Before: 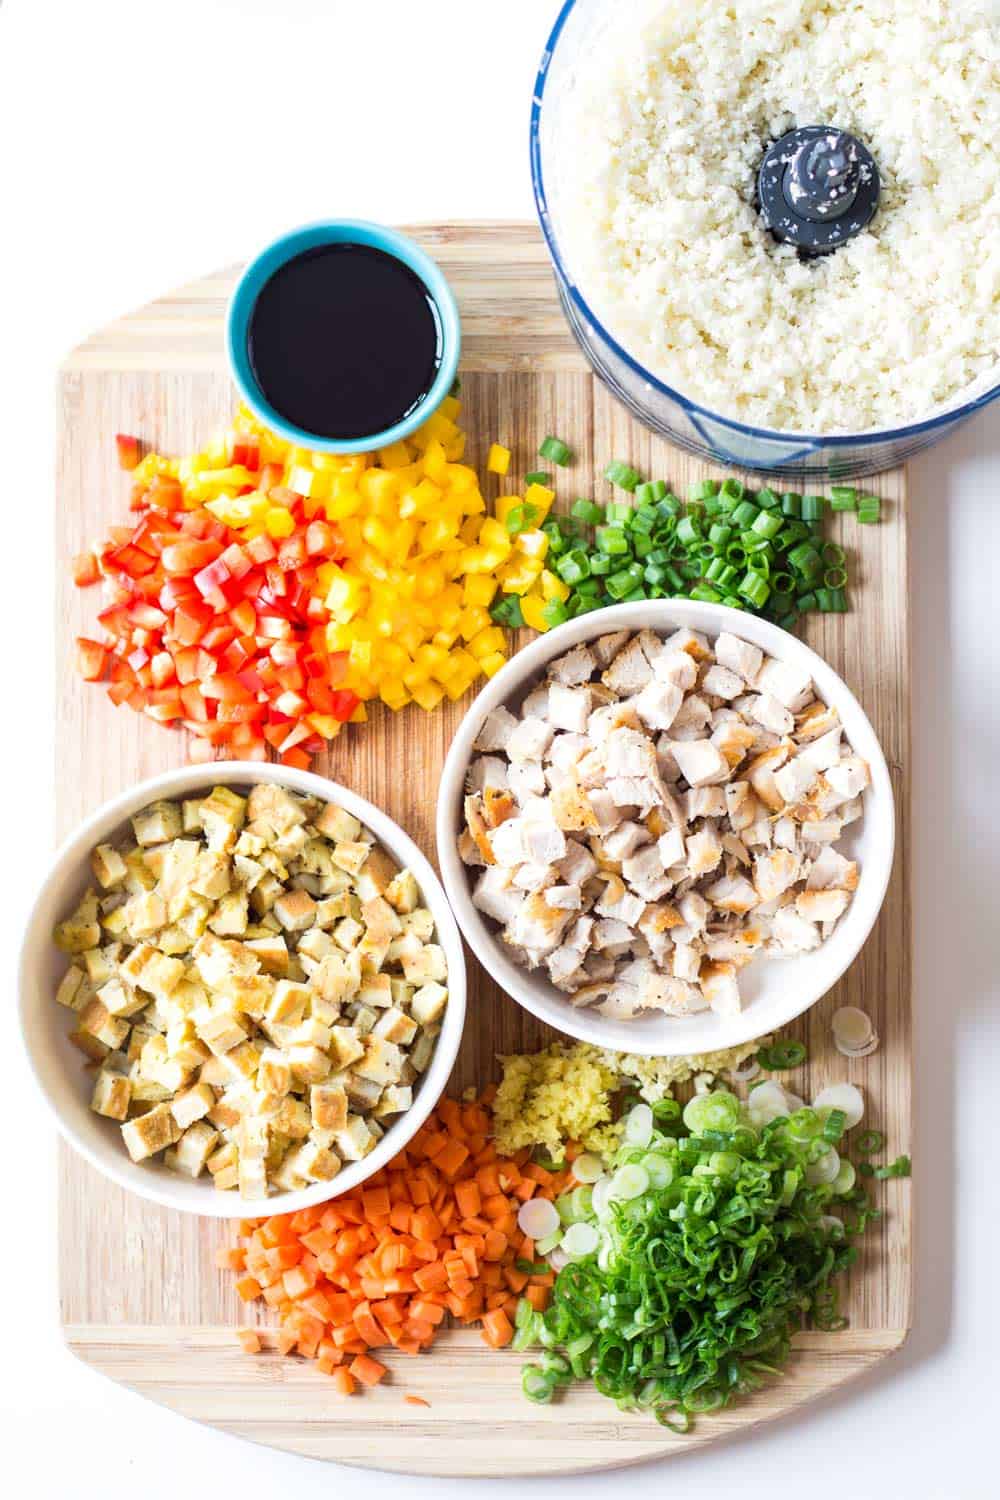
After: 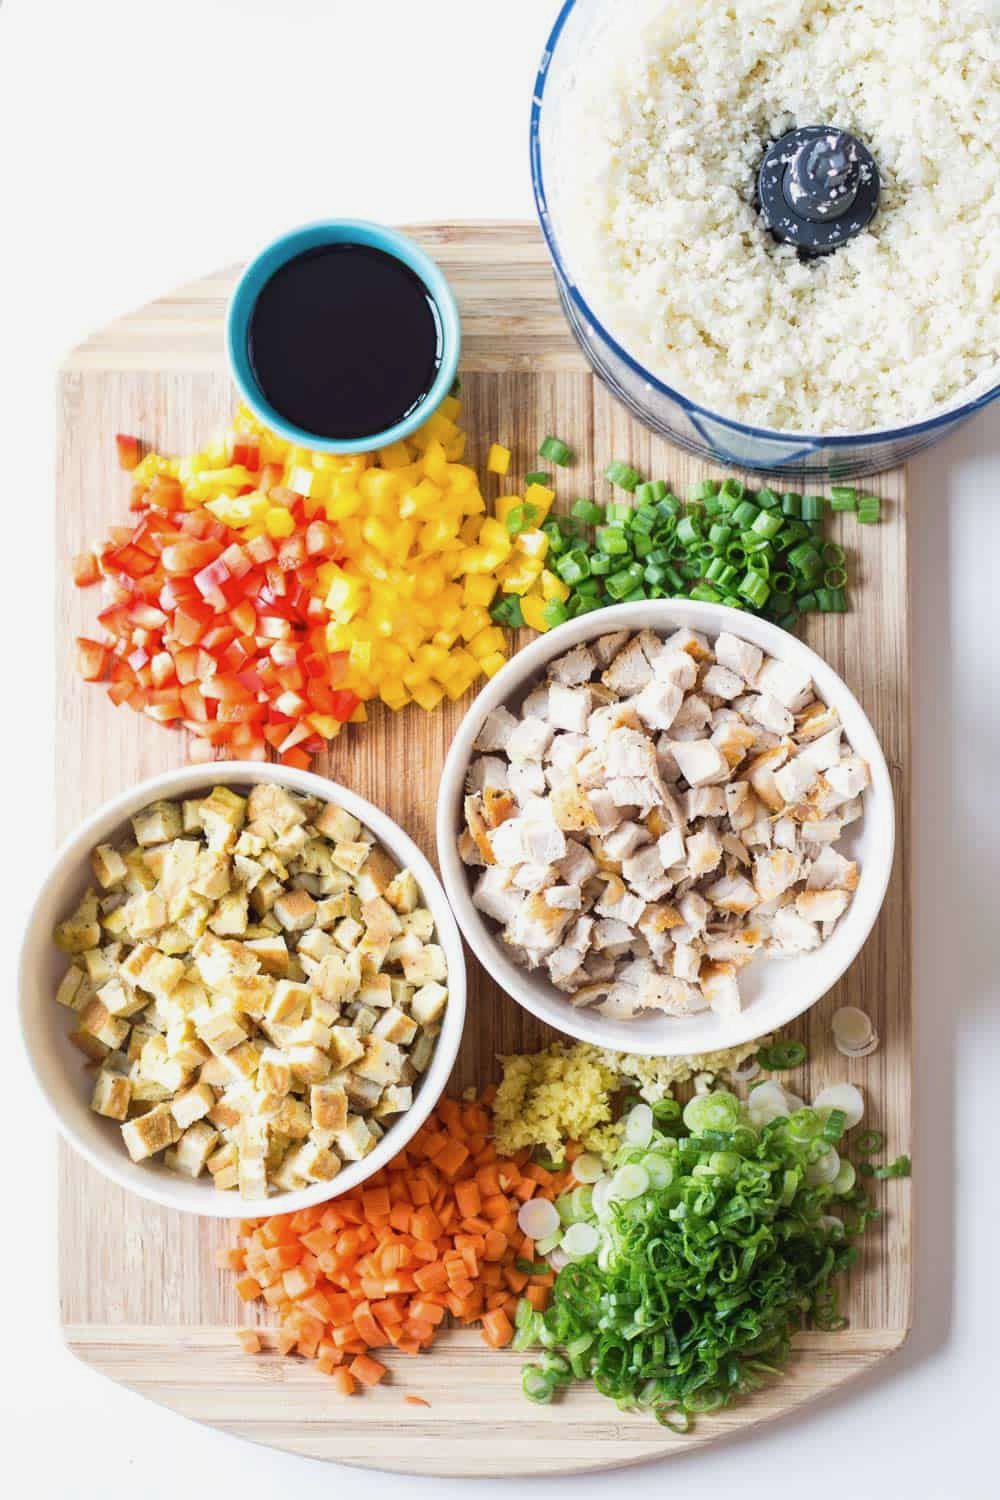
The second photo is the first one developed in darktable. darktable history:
contrast brightness saturation: contrast -0.066, brightness -0.039, saturation -0.111
